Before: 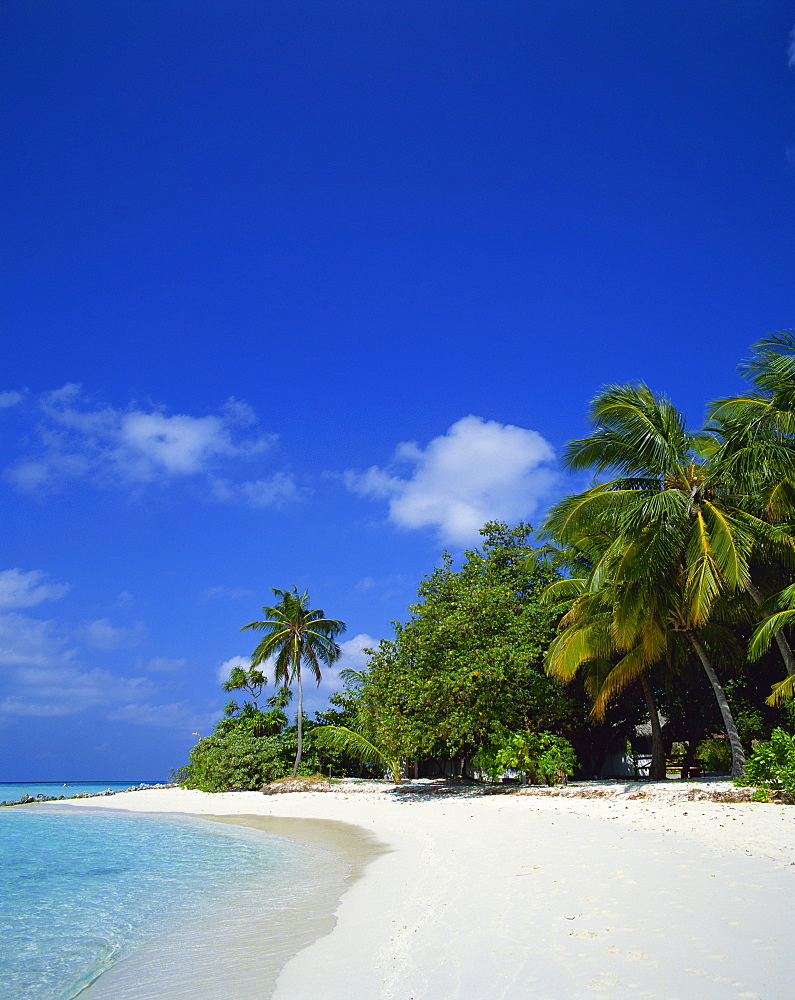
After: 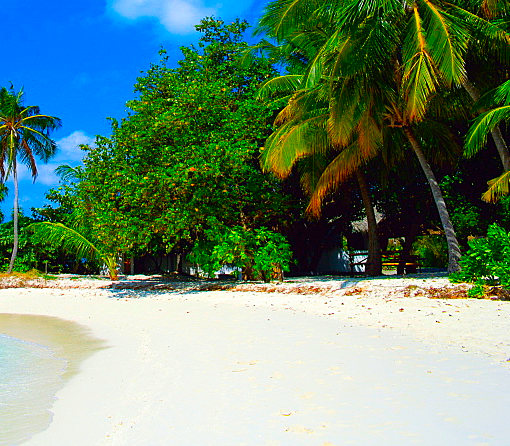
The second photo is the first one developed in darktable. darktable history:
crop and rotate: left 35.797%, top 50.462%, bottom 4.934%
shadows and highlights: shadows -24.26, highlights 48.92, soften with gaussian
color correction: highlights b* -0.059, saturation 1.78
